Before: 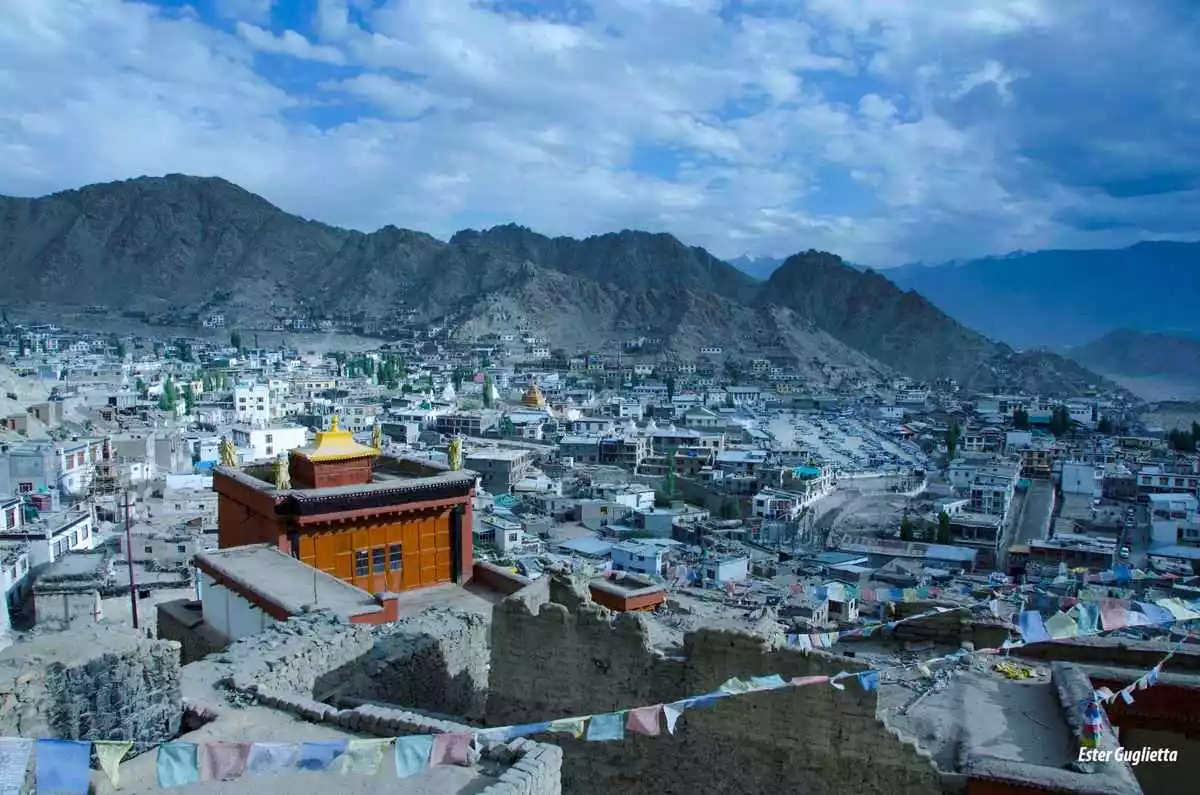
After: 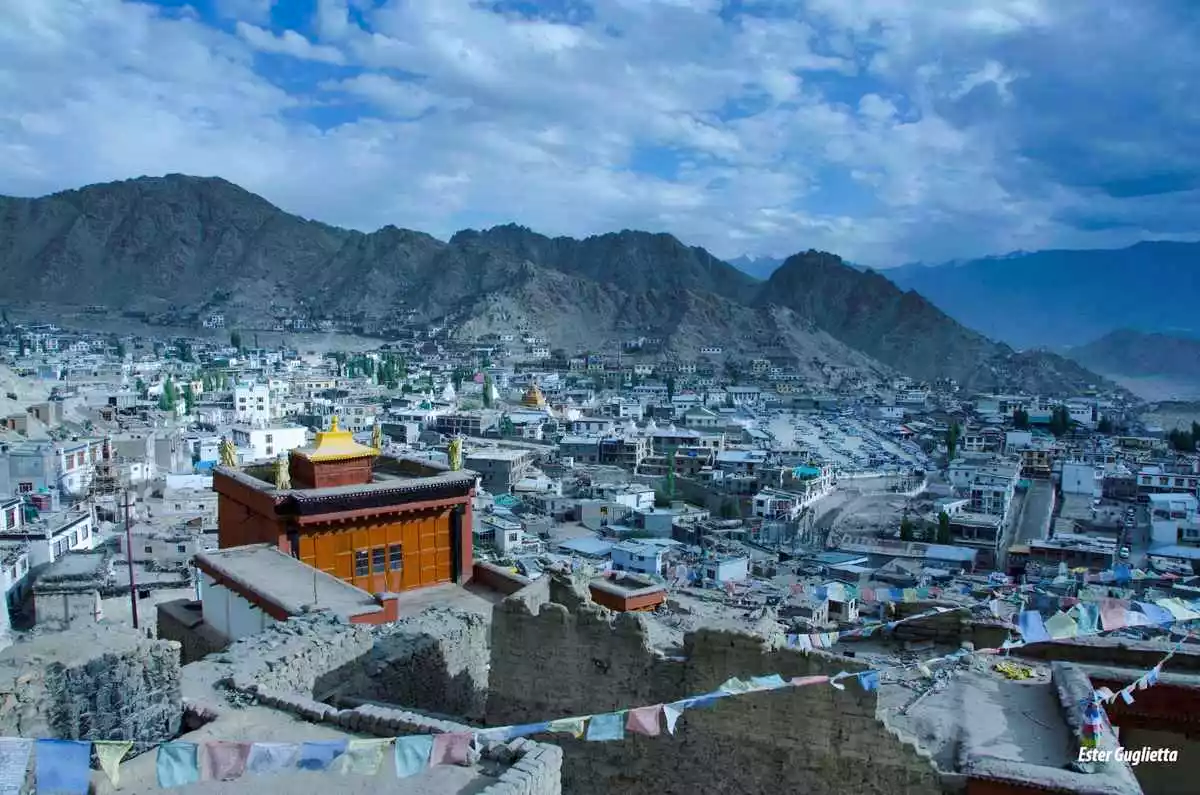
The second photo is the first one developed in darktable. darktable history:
shadows and highlights: highlights color adjustment 56.45%, low approximation 0.01, soften with gaussian
